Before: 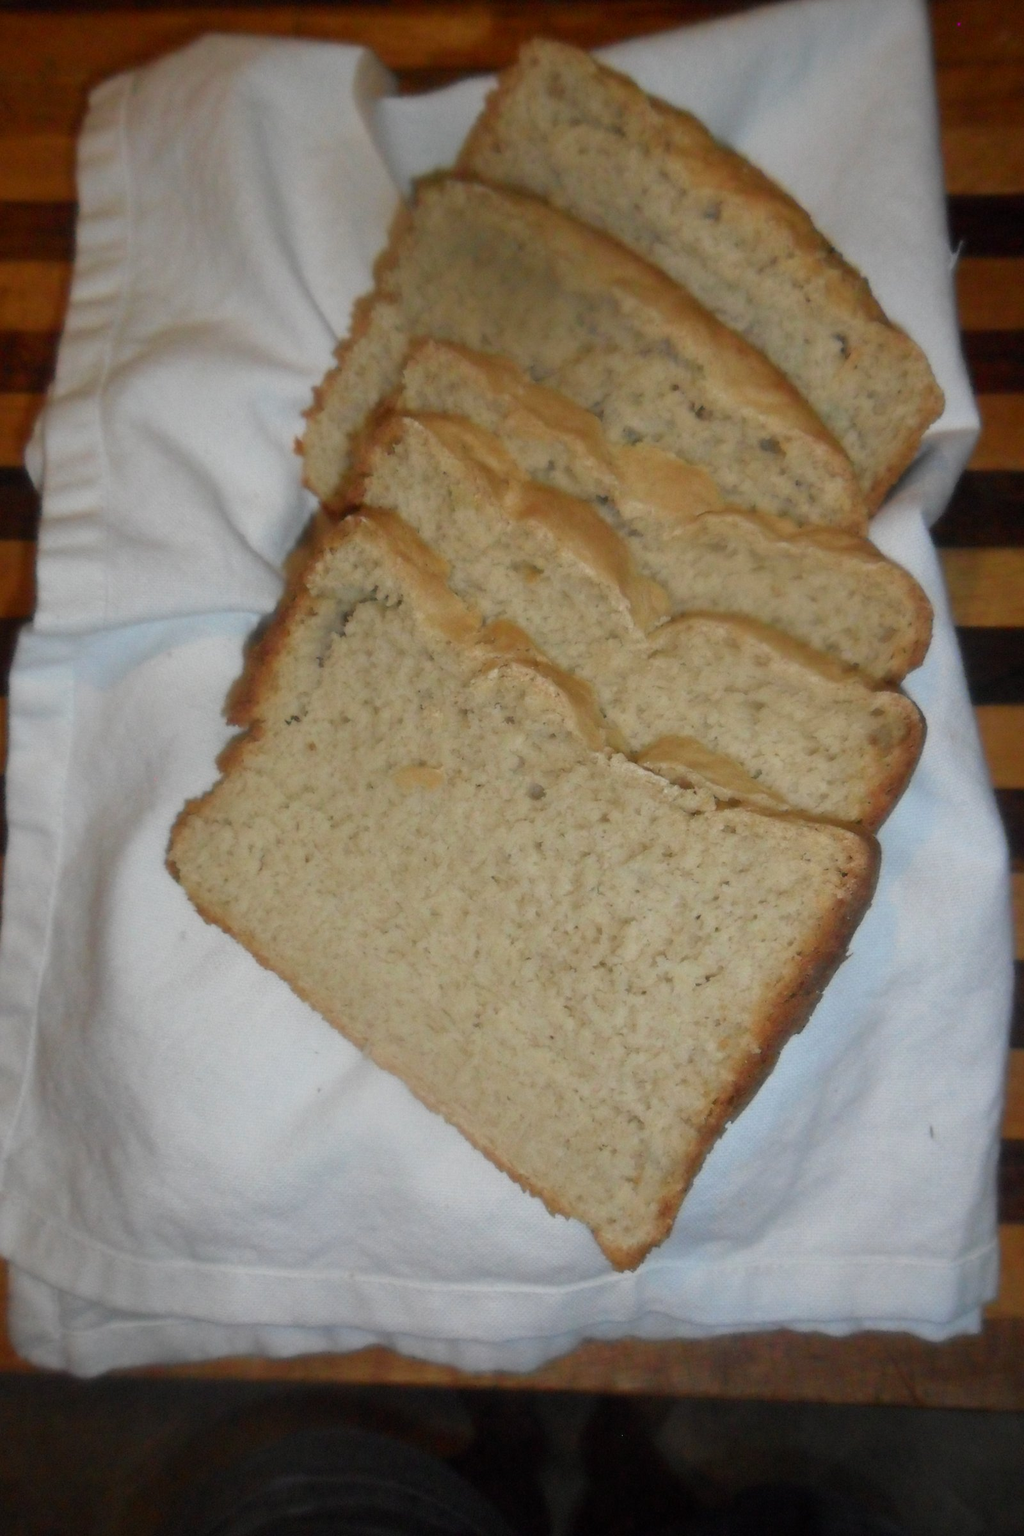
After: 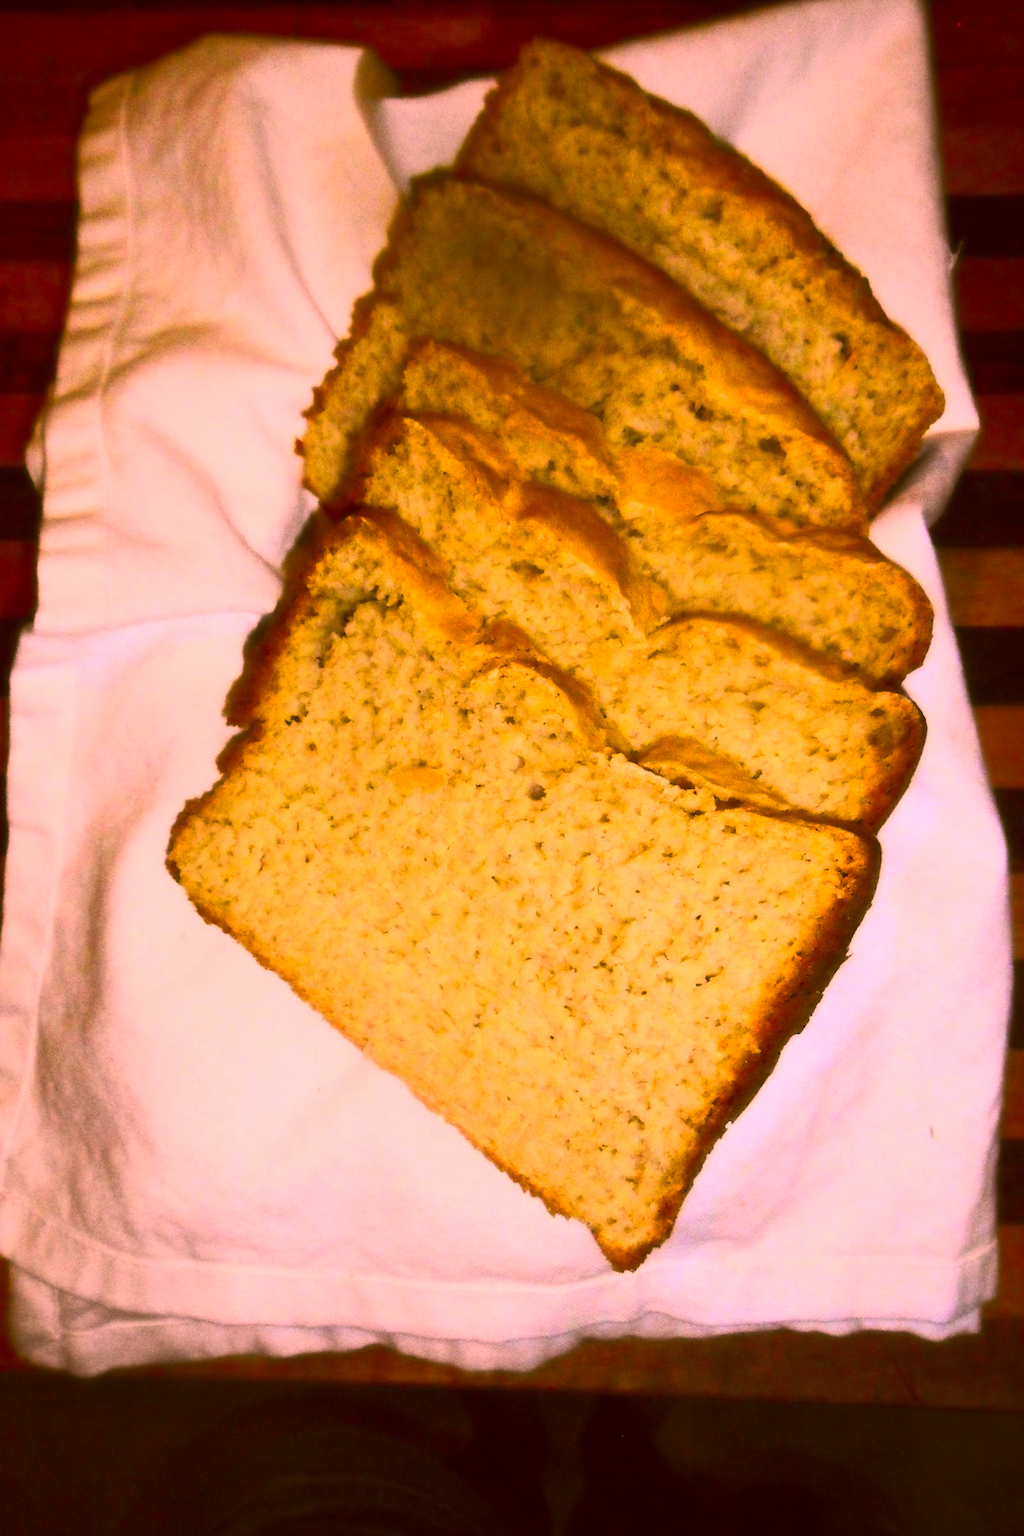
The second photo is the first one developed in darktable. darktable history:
white balance: red 1.042, blue 1.17
tone curve: curves: ch0 [(0, 0) (0.427, 0.375) (0.616, 0.801) (1, 1)], color space Lab, linked channels, preserve colors none
color correction: highlights a* 10.44, highlights b* 30.04, shadows a* 2.73, shadows b* 17.51, saturation 1.72
